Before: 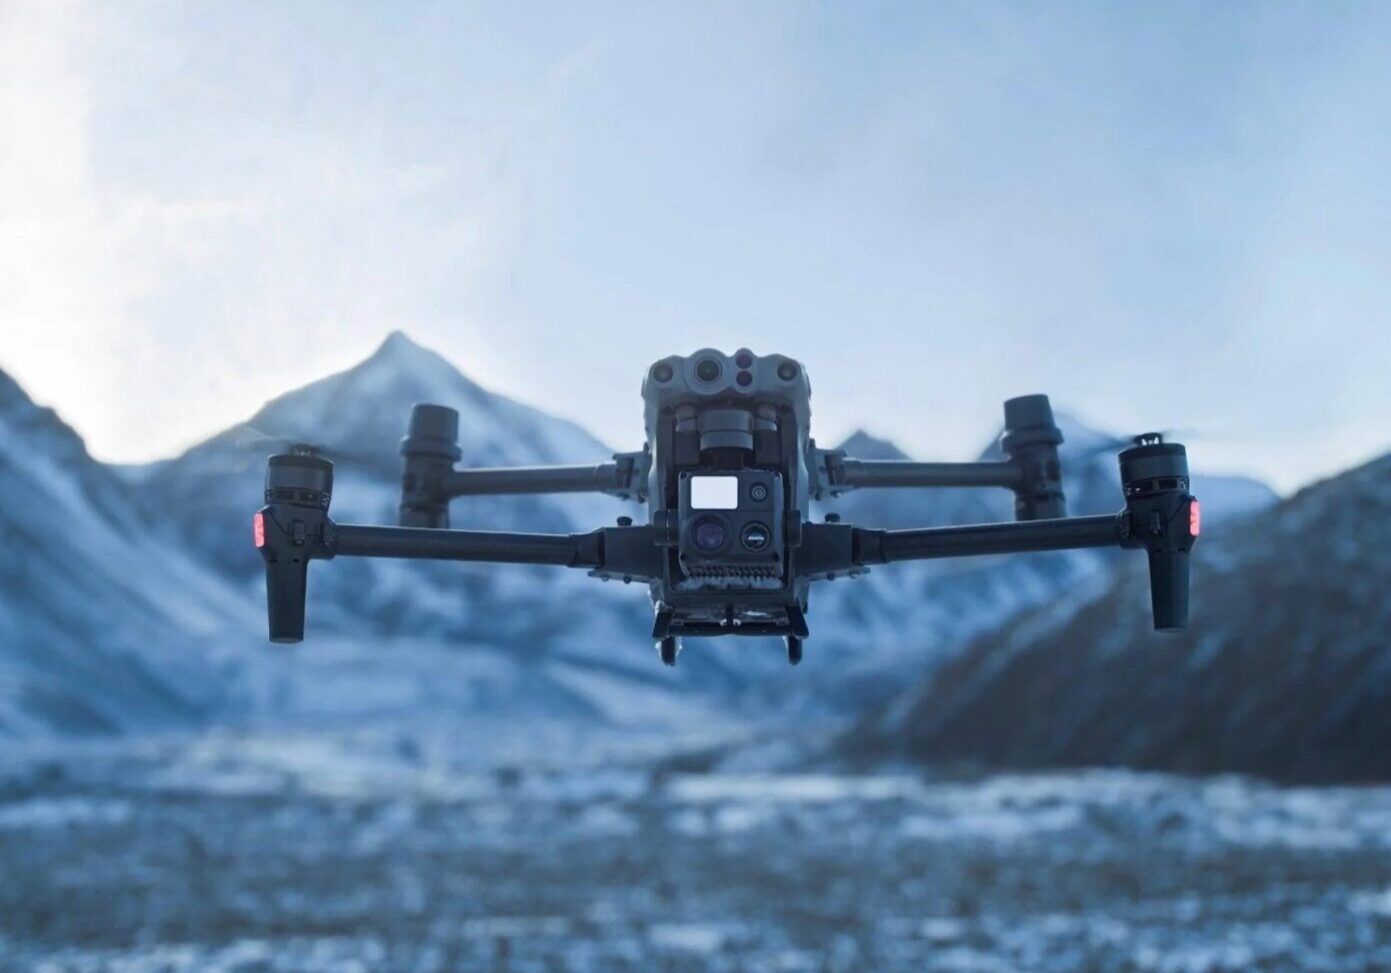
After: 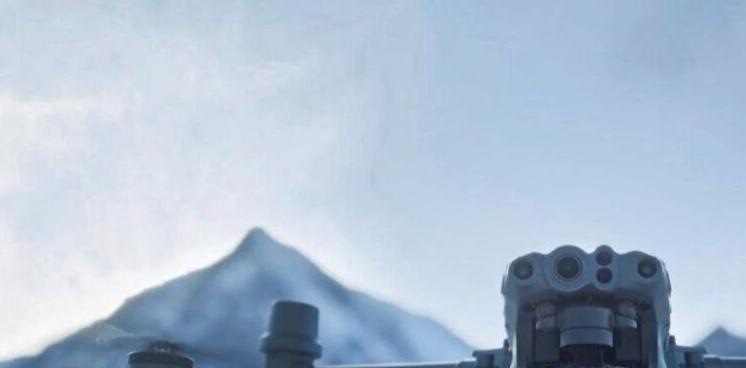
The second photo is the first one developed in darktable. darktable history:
shadows and highlights: low approximation 0.01, soften with gaussian
crop: left 10.121%, top 10.631%, right 36.218%, bottom 51.526%
